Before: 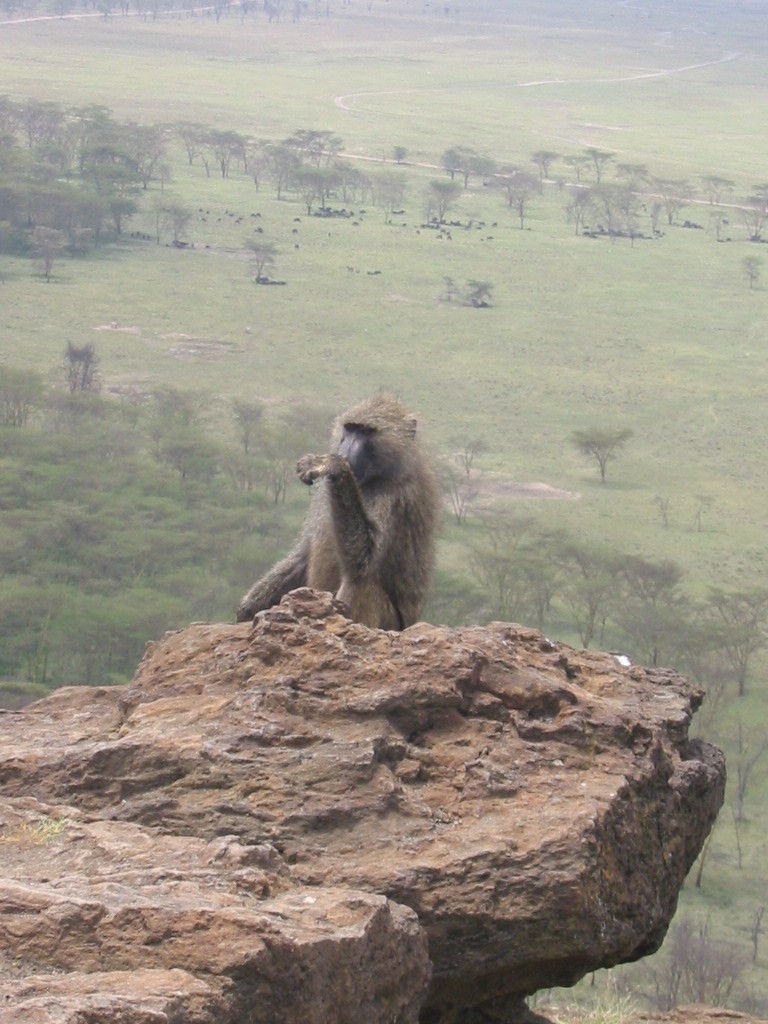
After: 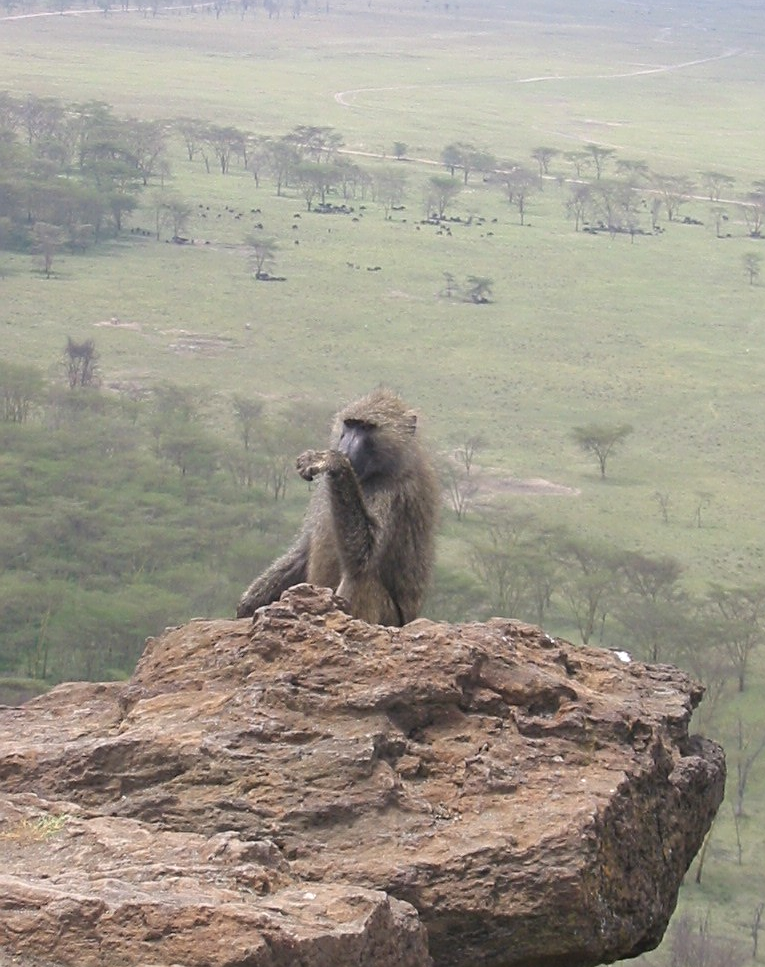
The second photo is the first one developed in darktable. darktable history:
crop: top 0.448%, right 0.264%, bottom 5.045%
sharpen: on, module defaults
